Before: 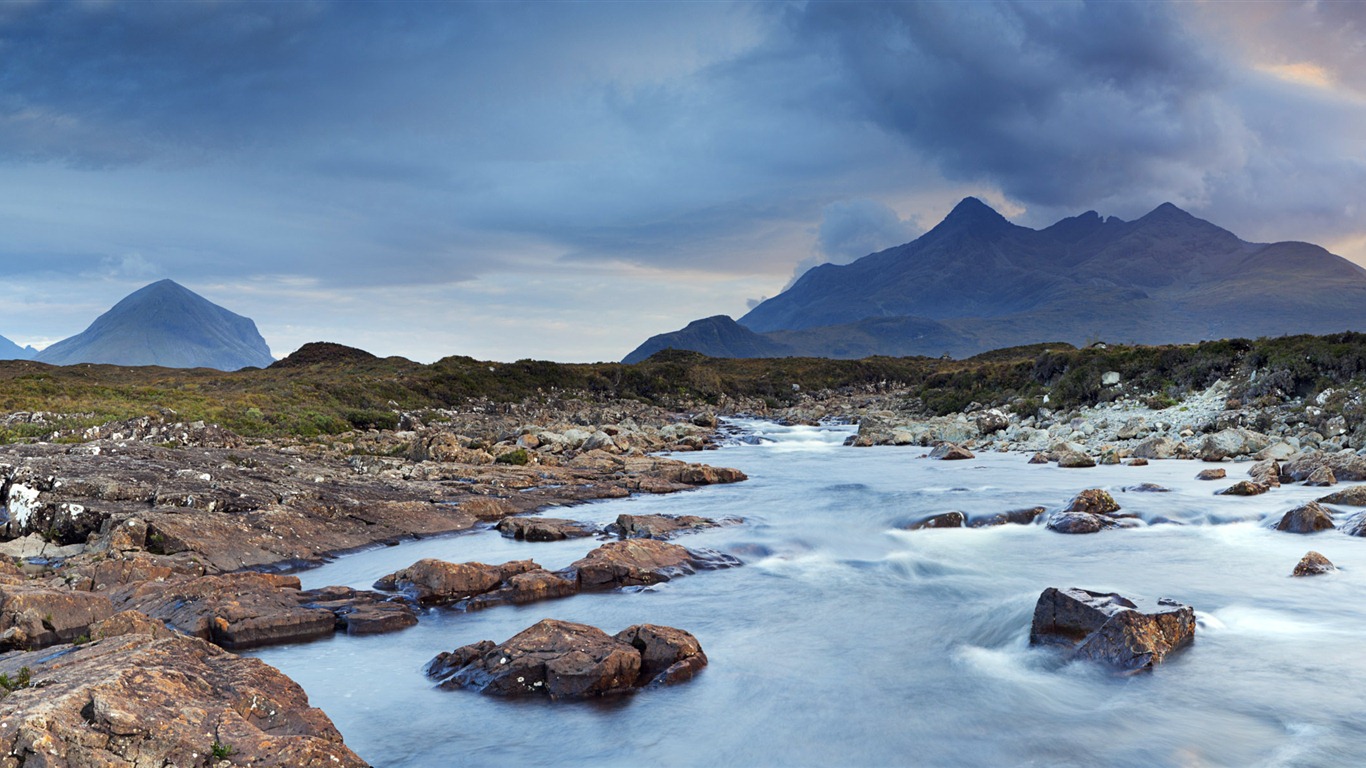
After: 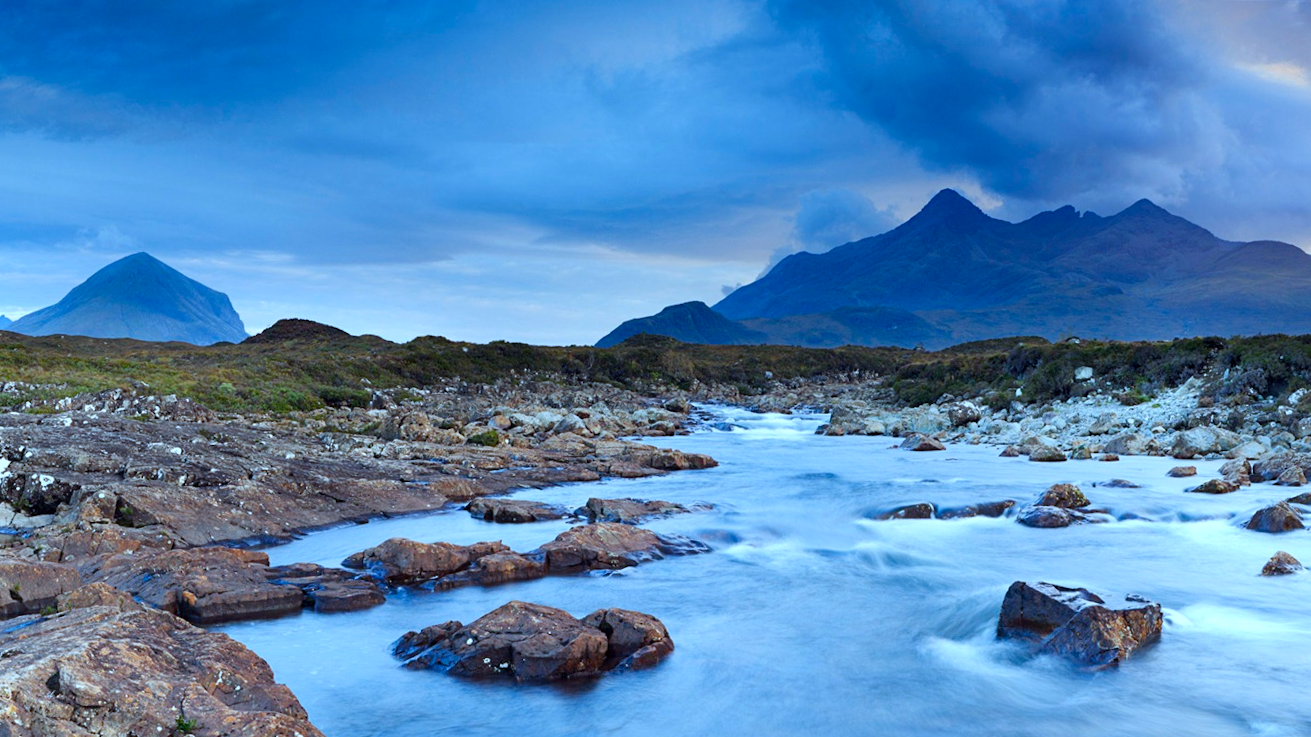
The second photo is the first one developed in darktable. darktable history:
color calibration: x 0.397, y 0.386, temperature 3656.77 K
crop and rotate: angle -1.34°
color balance rgb: shadows lift › chroma 2.001%, shadows lift › hue 52.93°, global offset › hue 169.58°, perceptual saturation grading › global saturation 20%, perceptual saturation grading › highlights -25.322%, perceptual saturation grading › shadows 26.141%
